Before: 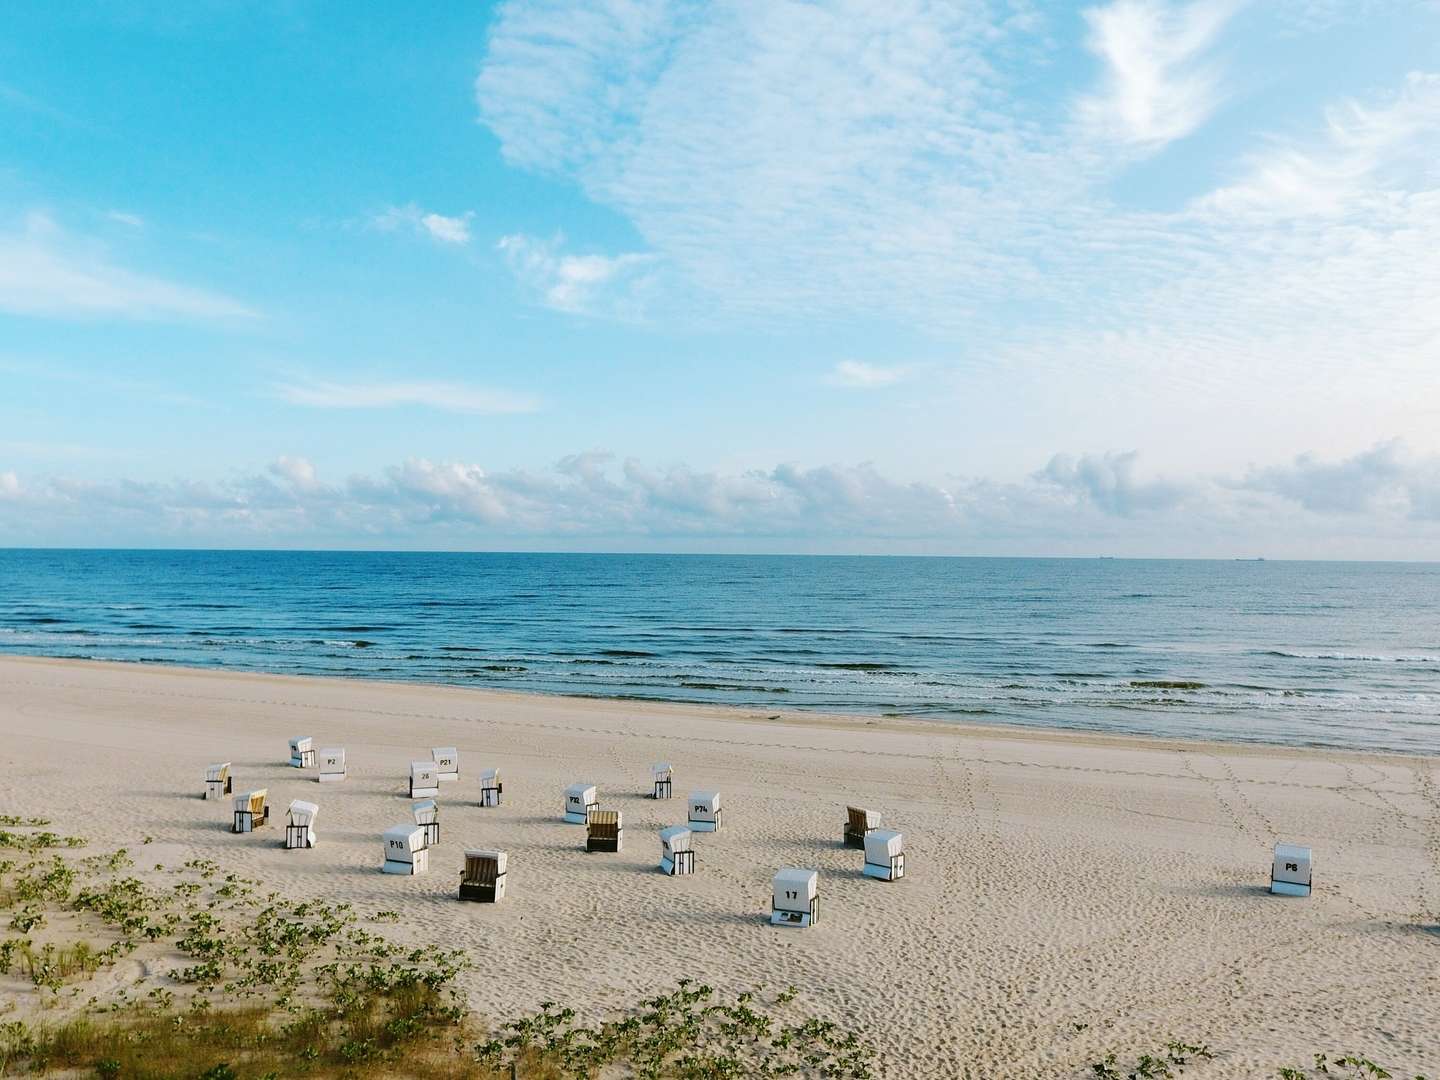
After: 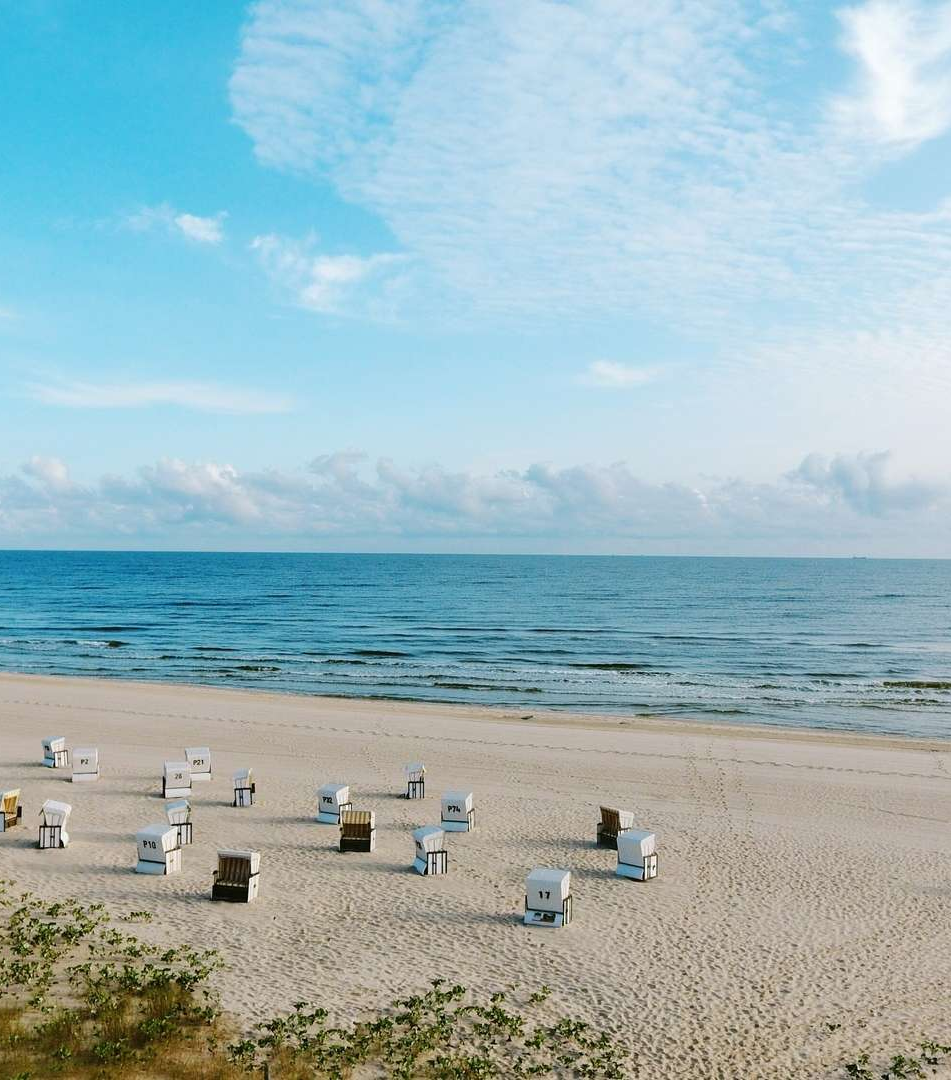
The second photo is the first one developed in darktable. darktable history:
crop: left 17.209%, right 16.711%
